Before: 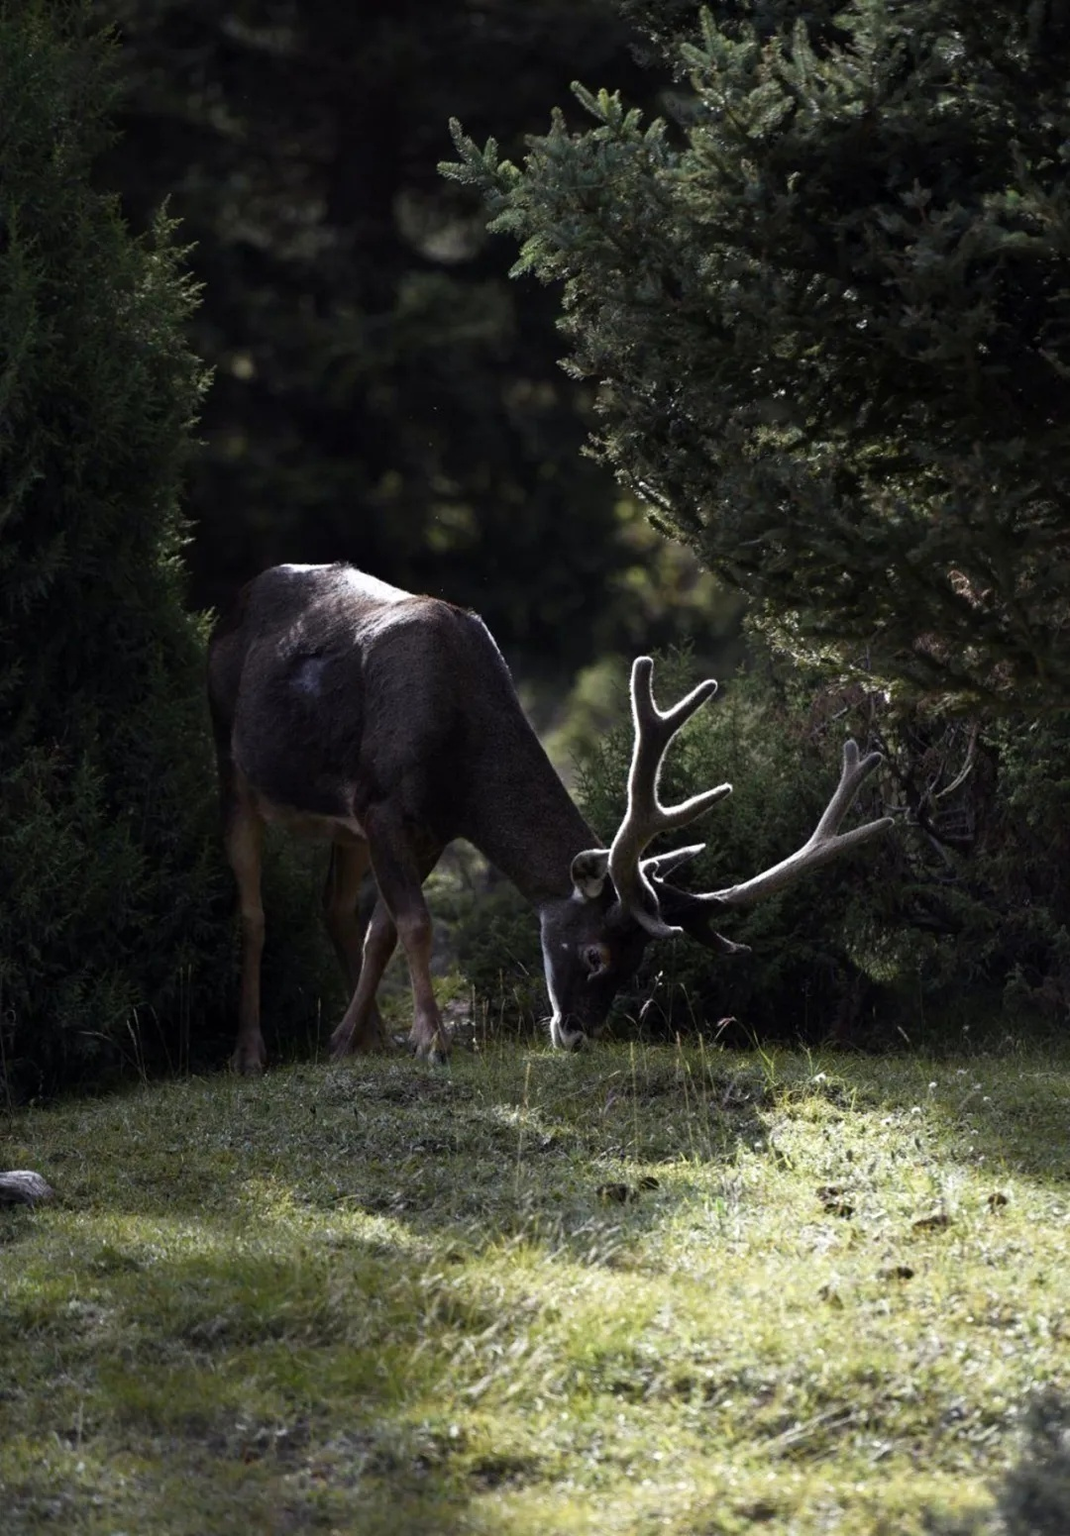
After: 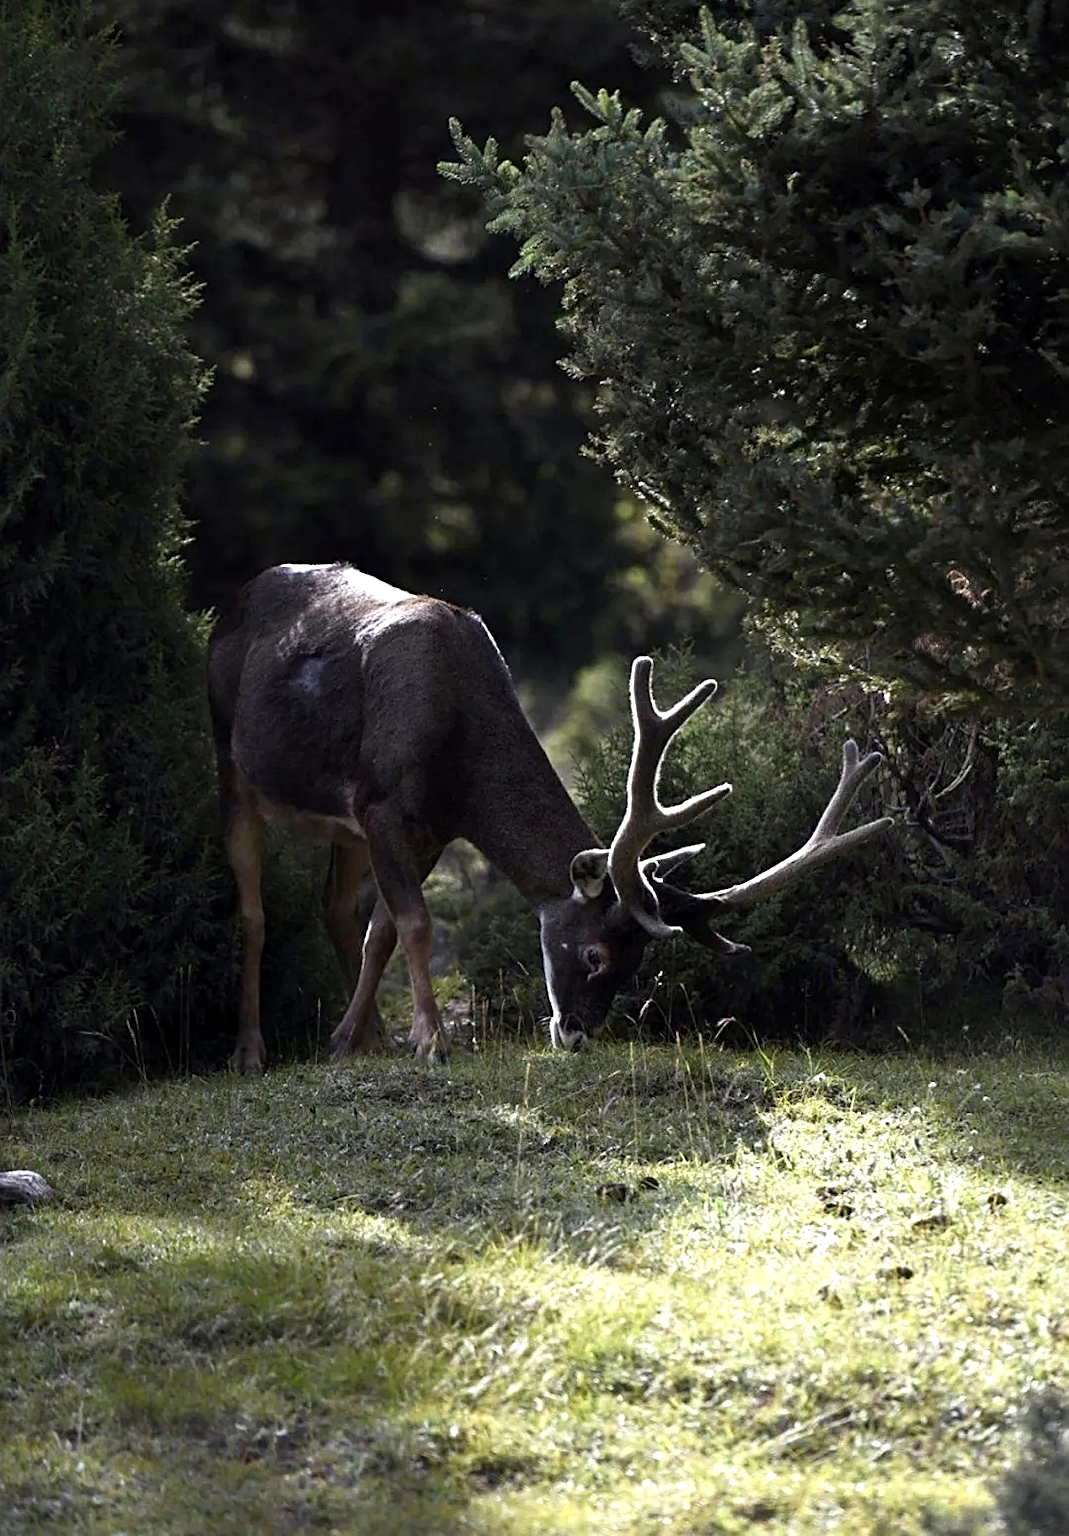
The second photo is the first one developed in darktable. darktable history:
exposure: black level correction 0.001, exposure 0.499 EV, compensate highlight preservation false
sharpen: amount 0.497
